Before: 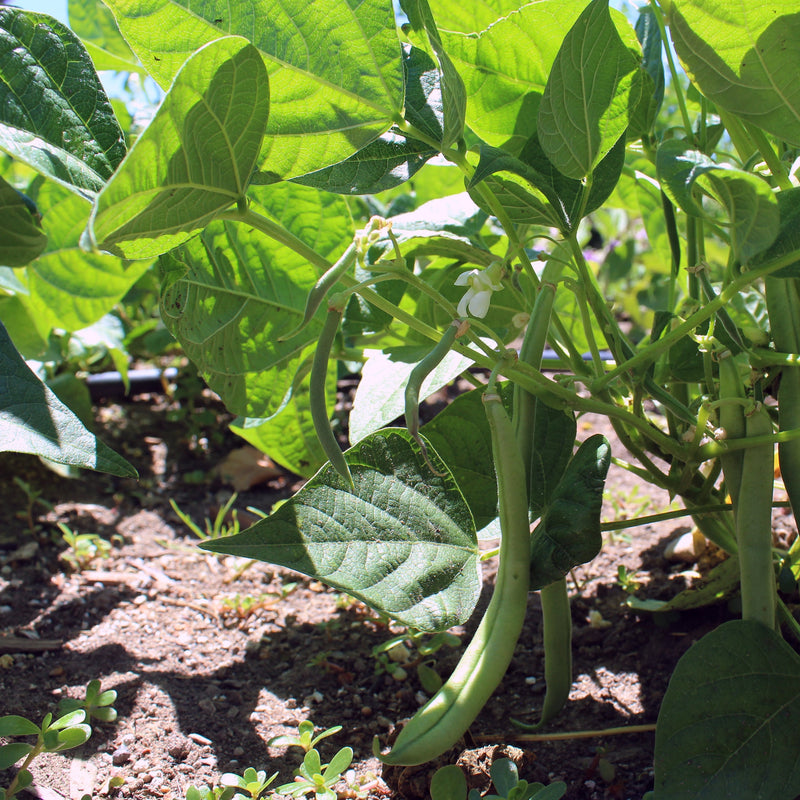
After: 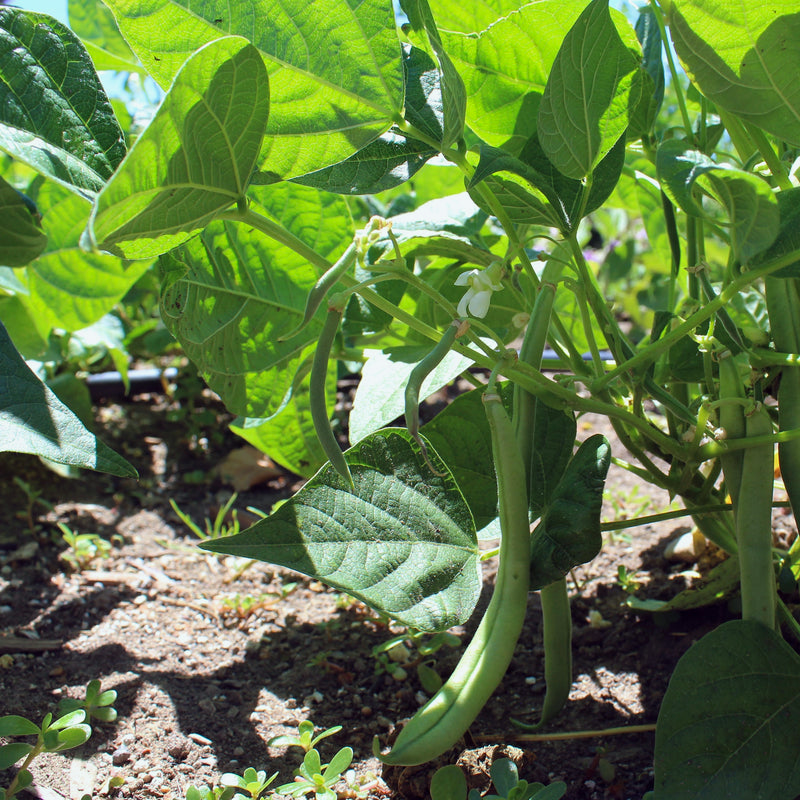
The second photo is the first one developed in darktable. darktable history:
color correction: highlights a* -8.42, highlights b* 3.44
